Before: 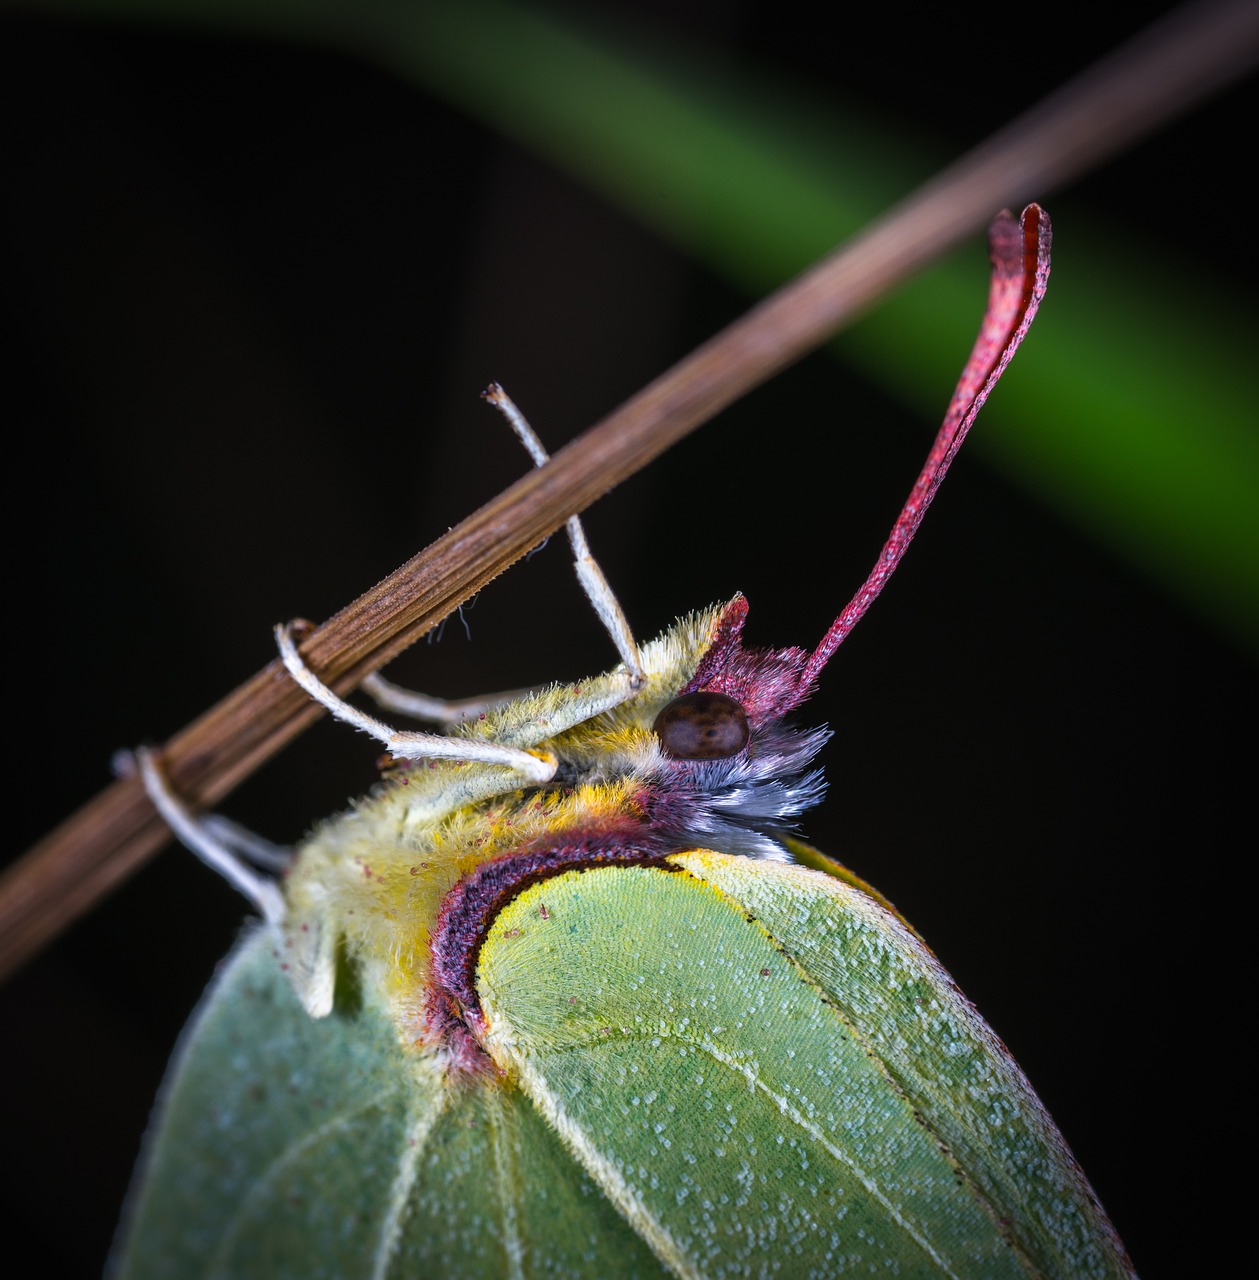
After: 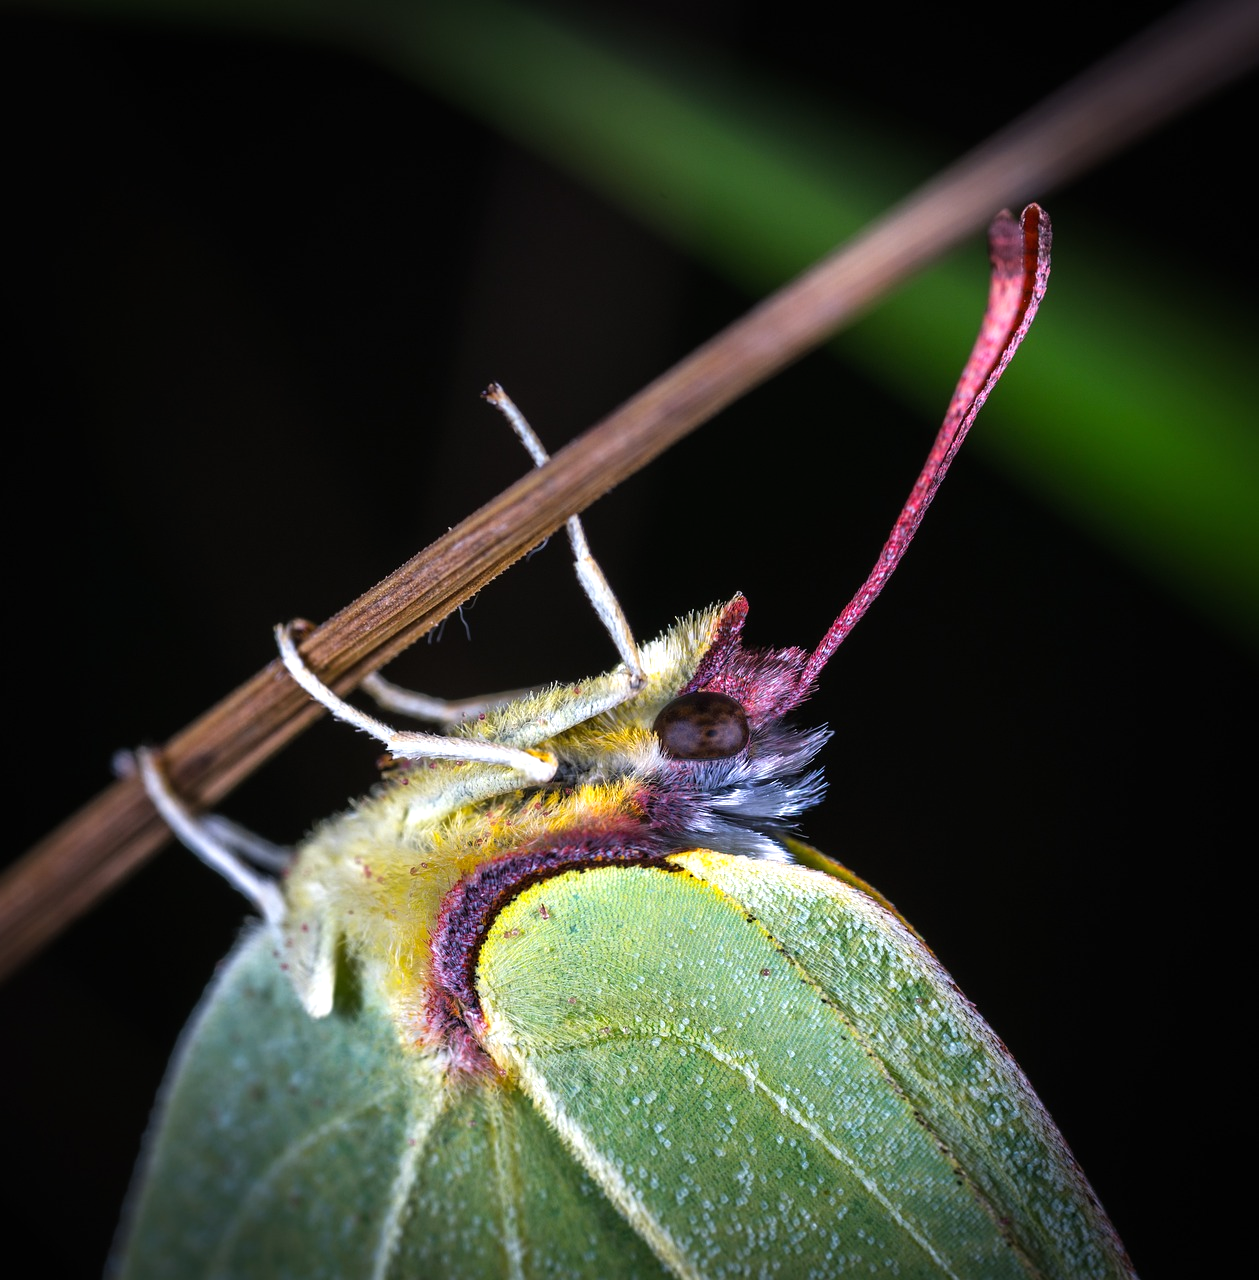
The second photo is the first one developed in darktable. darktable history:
tone equalizer: -8 EV -0.44 EV, -7 EV -0.426 EV, -6 EV -0.3 EV, -5 EV -0.218 EV, -3 EV 0.236 EV, -2 EV 0.342 EV, -1 EV 0.369 EV, +0 EV 0.421 EV
